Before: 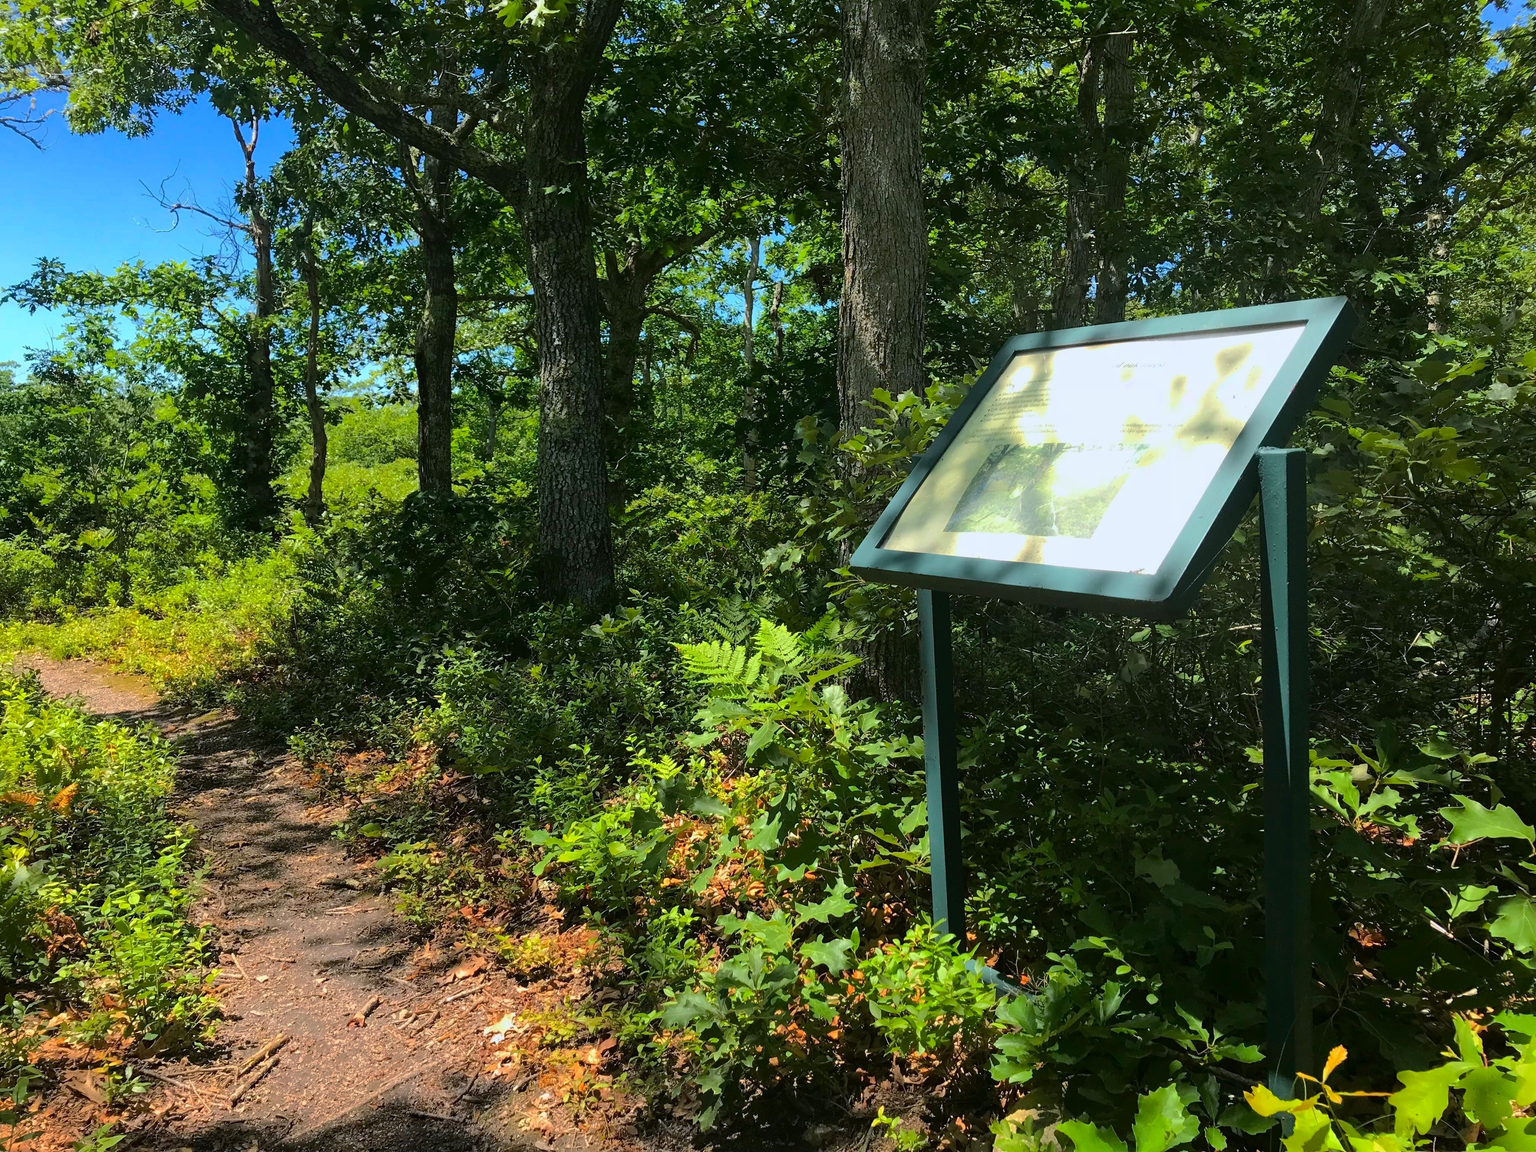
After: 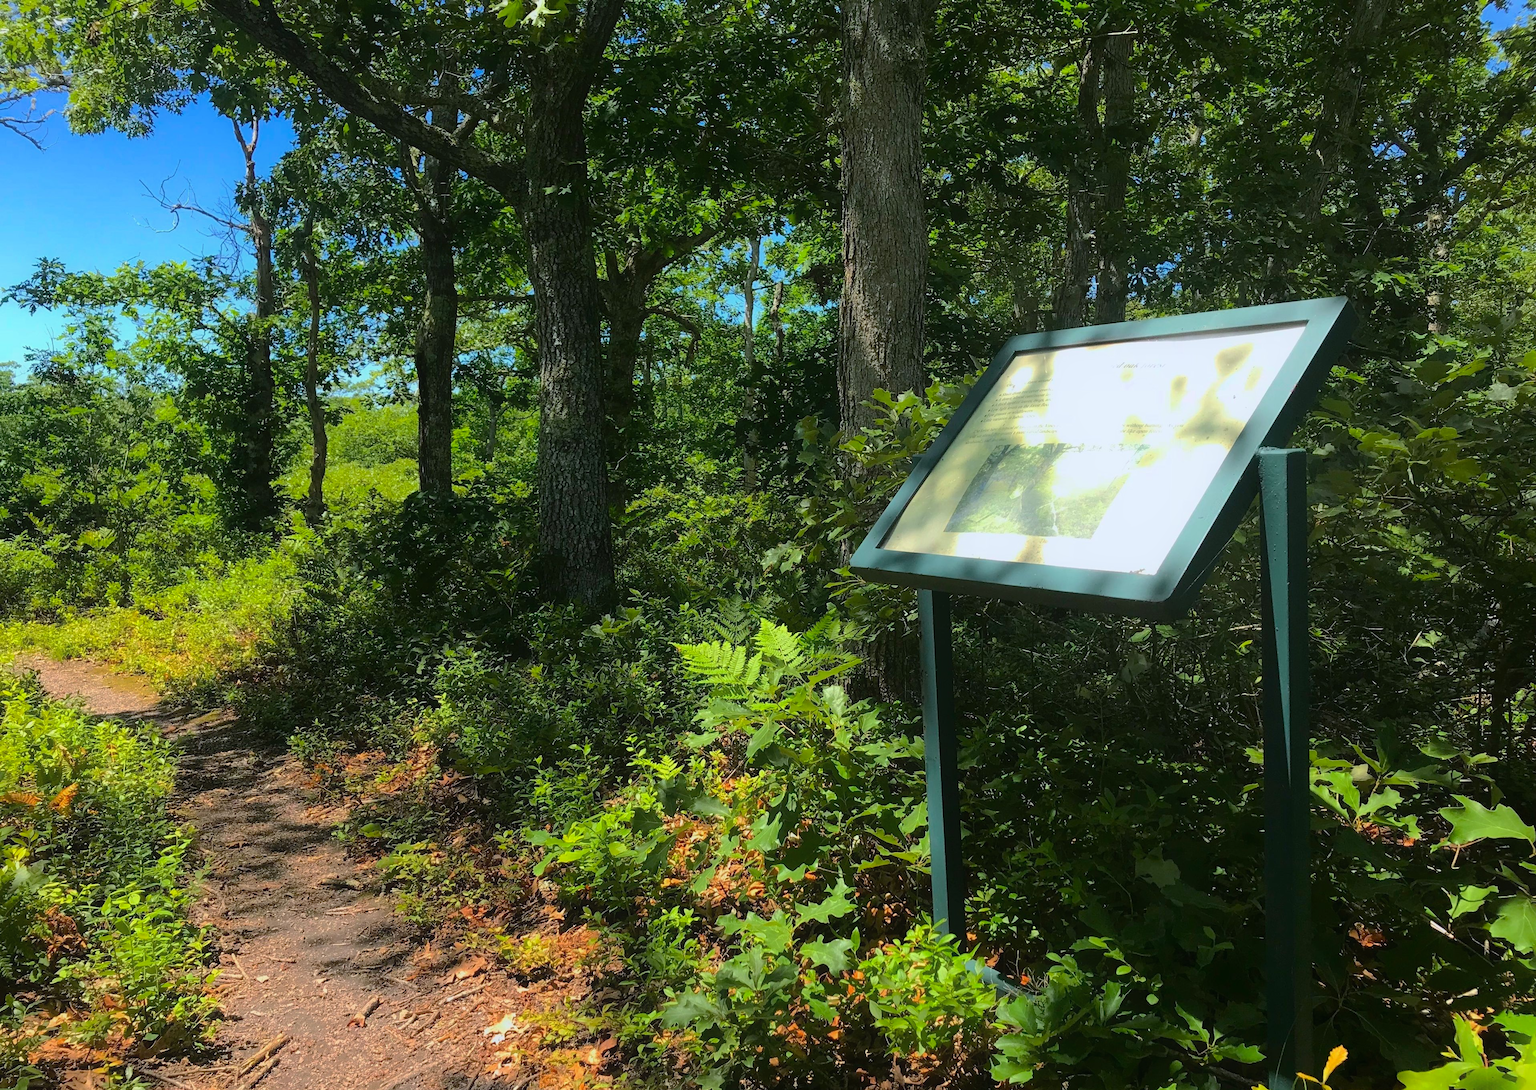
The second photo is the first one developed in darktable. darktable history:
contrast equalizer: octaves 7, y [[0.5, 0.488, 0.462, 0.461, 0.491, 0.5], [0.5 ×6], [0.5 ×6], [0 ×6], [0 ×6]]
crop and rotate: top 0.007%, bottom 5.291%
